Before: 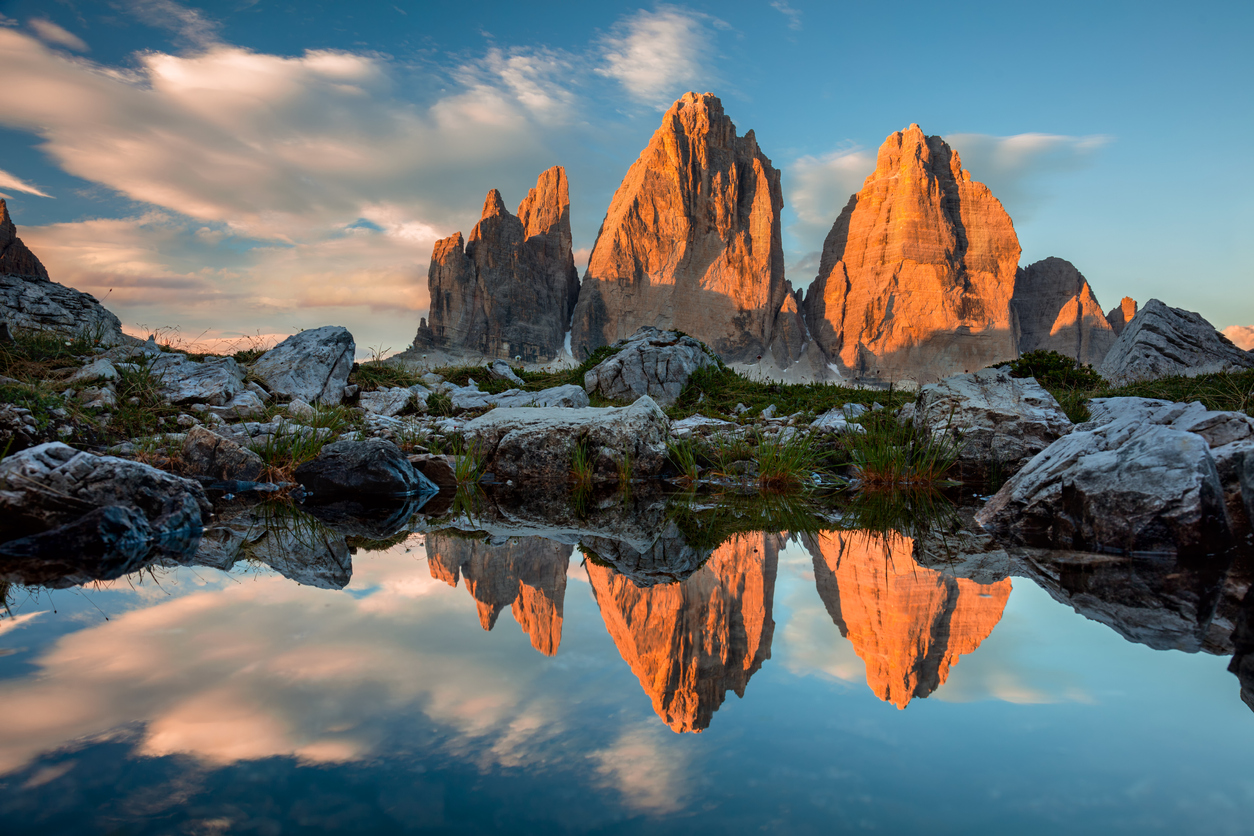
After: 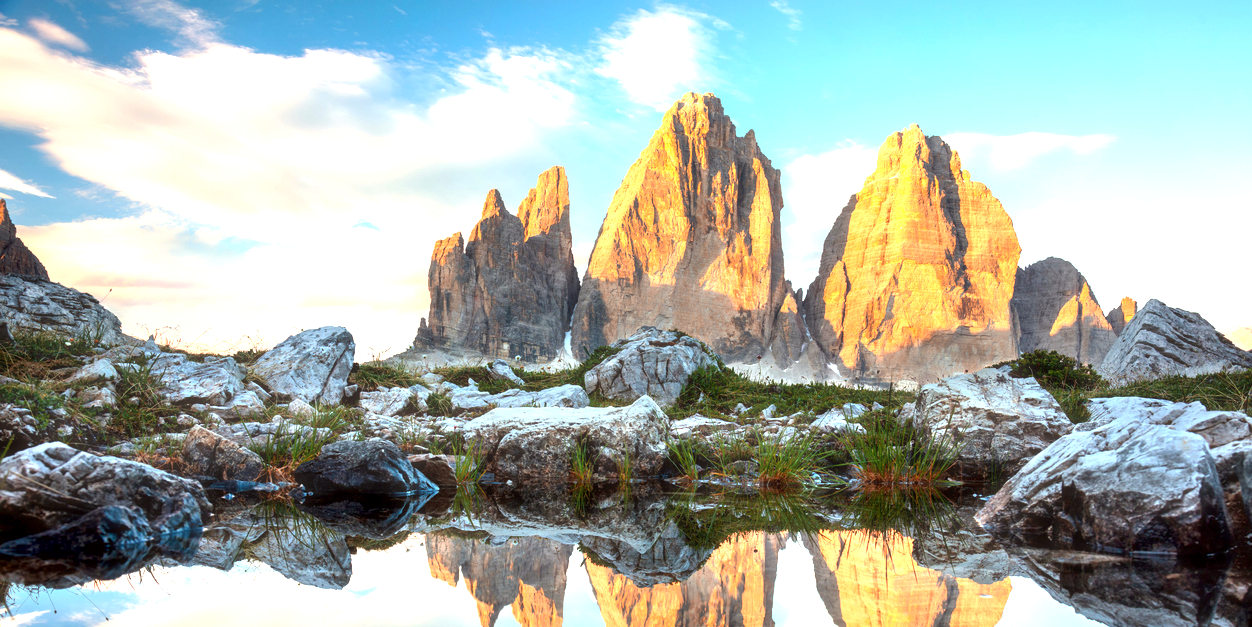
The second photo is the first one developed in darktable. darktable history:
crop: bottom 24.967%
haze removal: strength -0.09, adaptive false
exposure: black level correction 0.001, exposure 1.719 EV, compensate exposure bias true, compensate highlight preservation false
